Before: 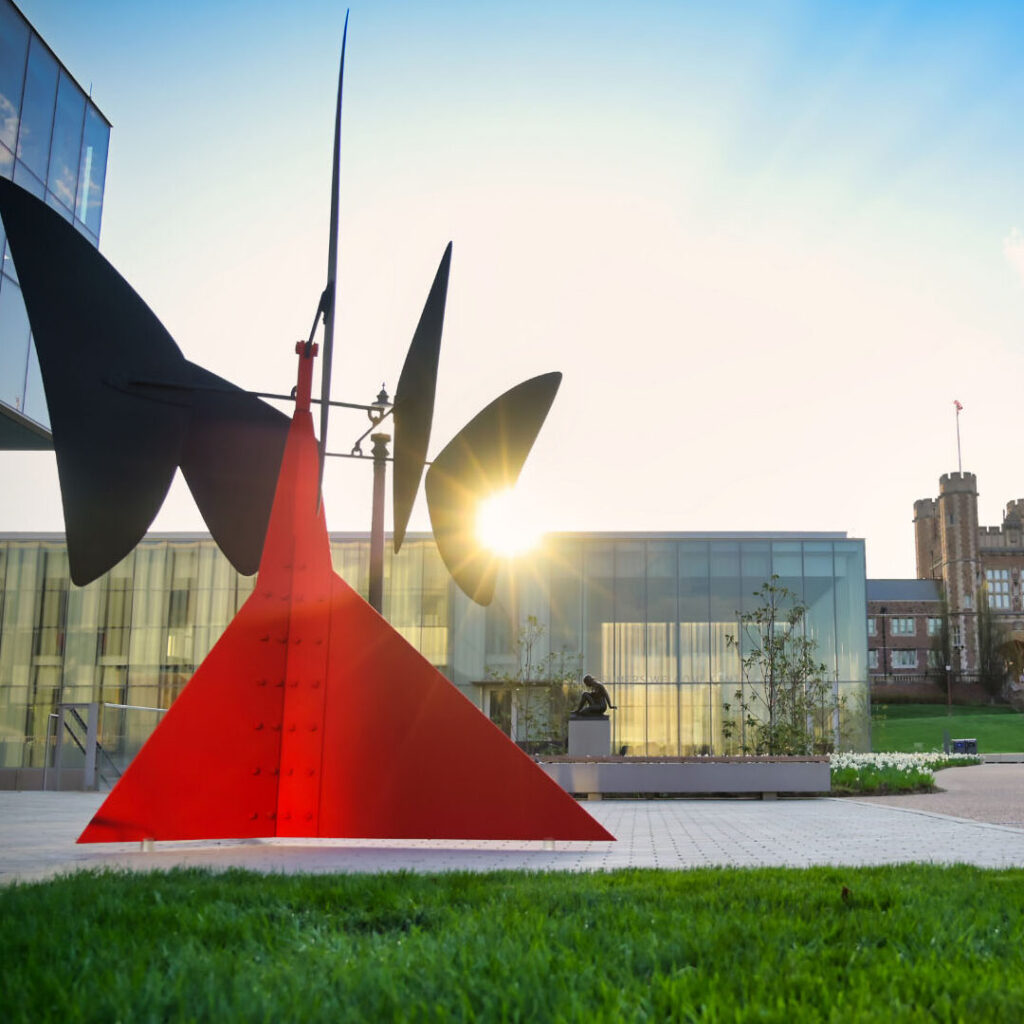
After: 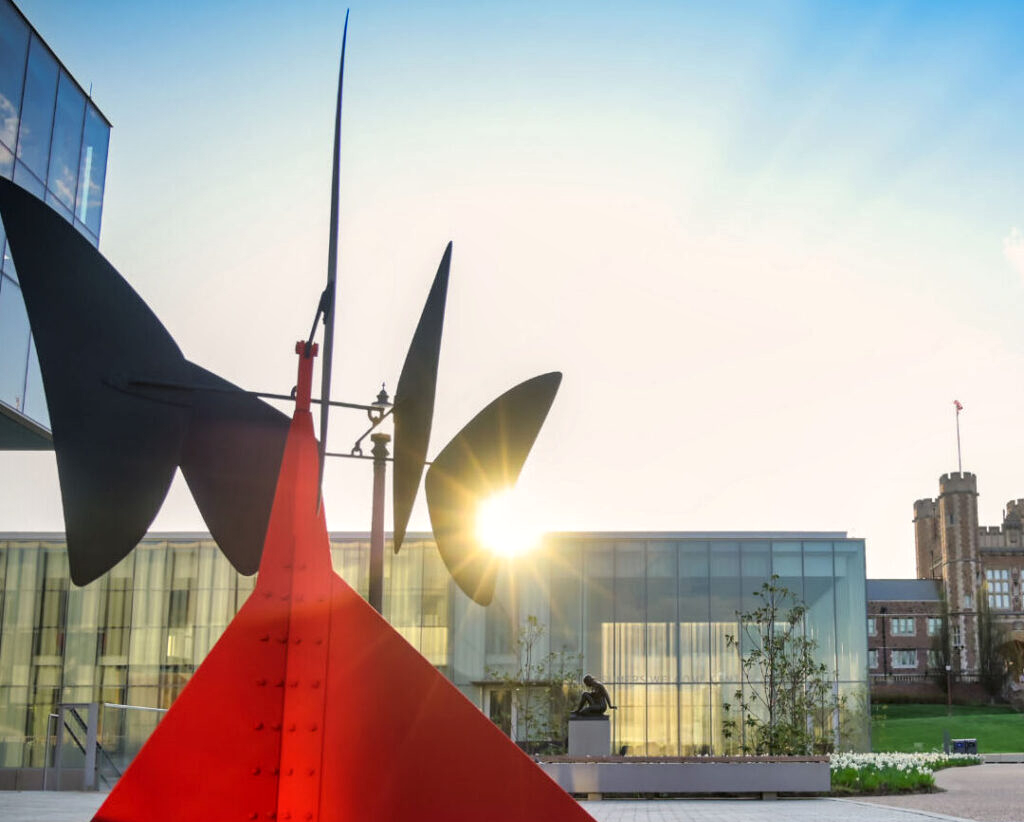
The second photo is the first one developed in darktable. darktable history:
local contrast: on, module defaults
crop: bottom 19.644%
